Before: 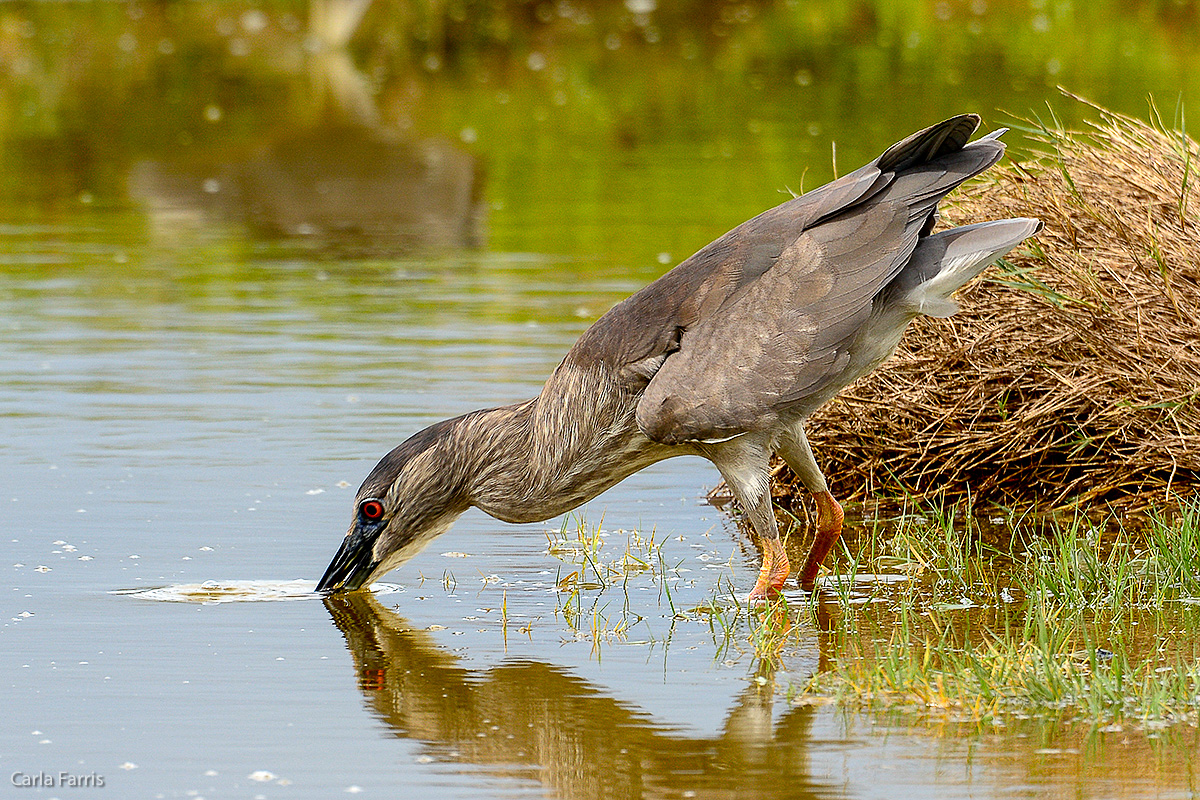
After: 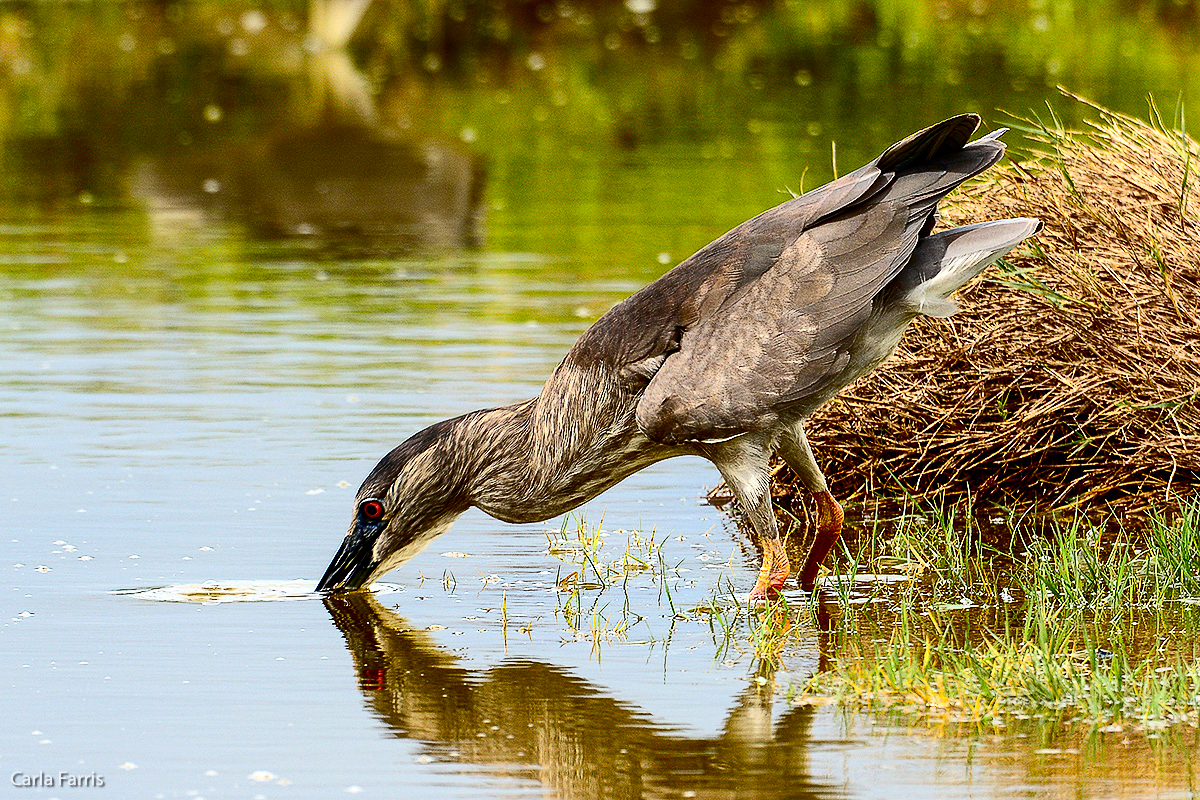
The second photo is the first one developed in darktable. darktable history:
contrast brightness saturation: contrast 0.33, brightness -0.07, saturation 0.166
